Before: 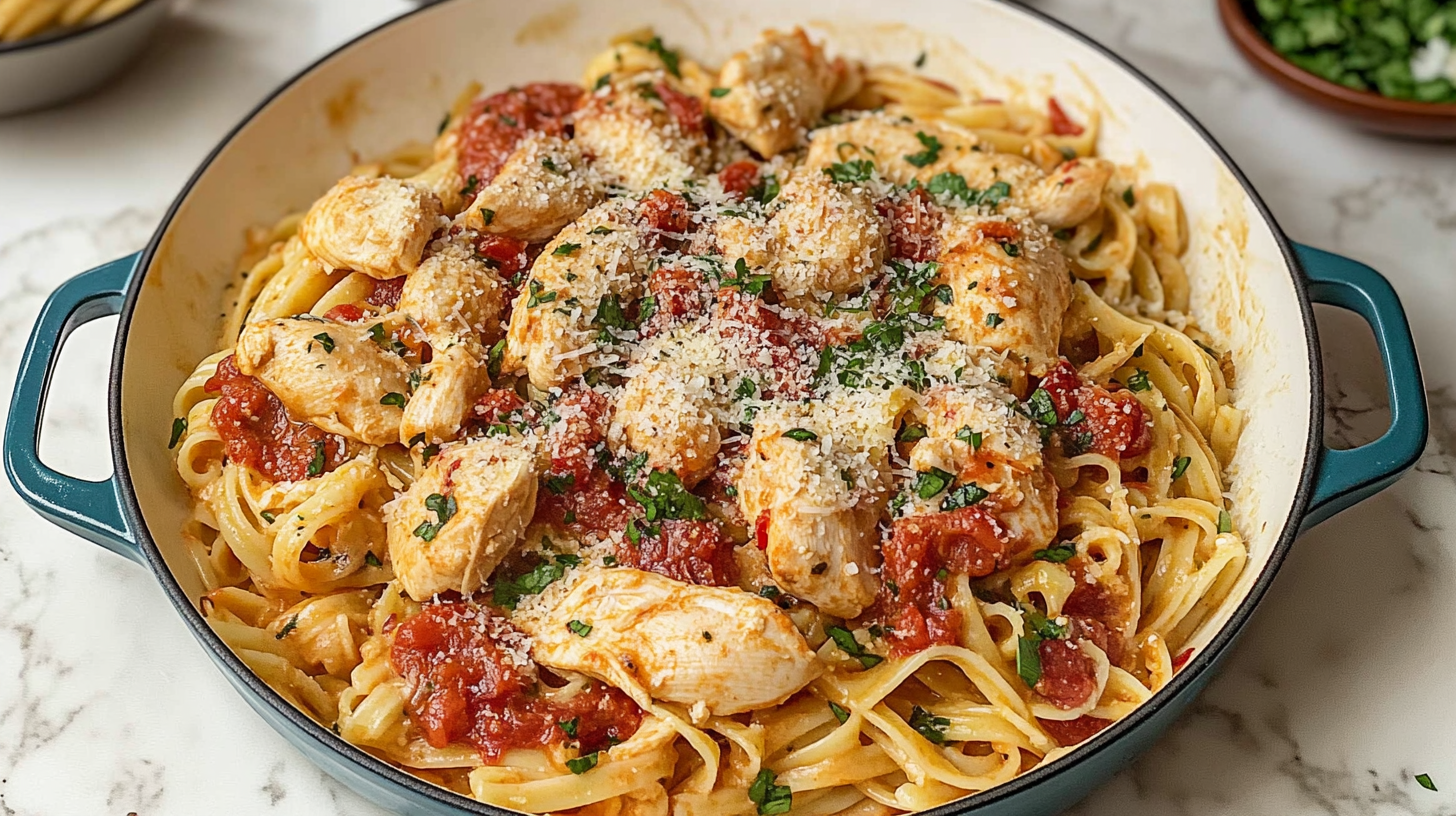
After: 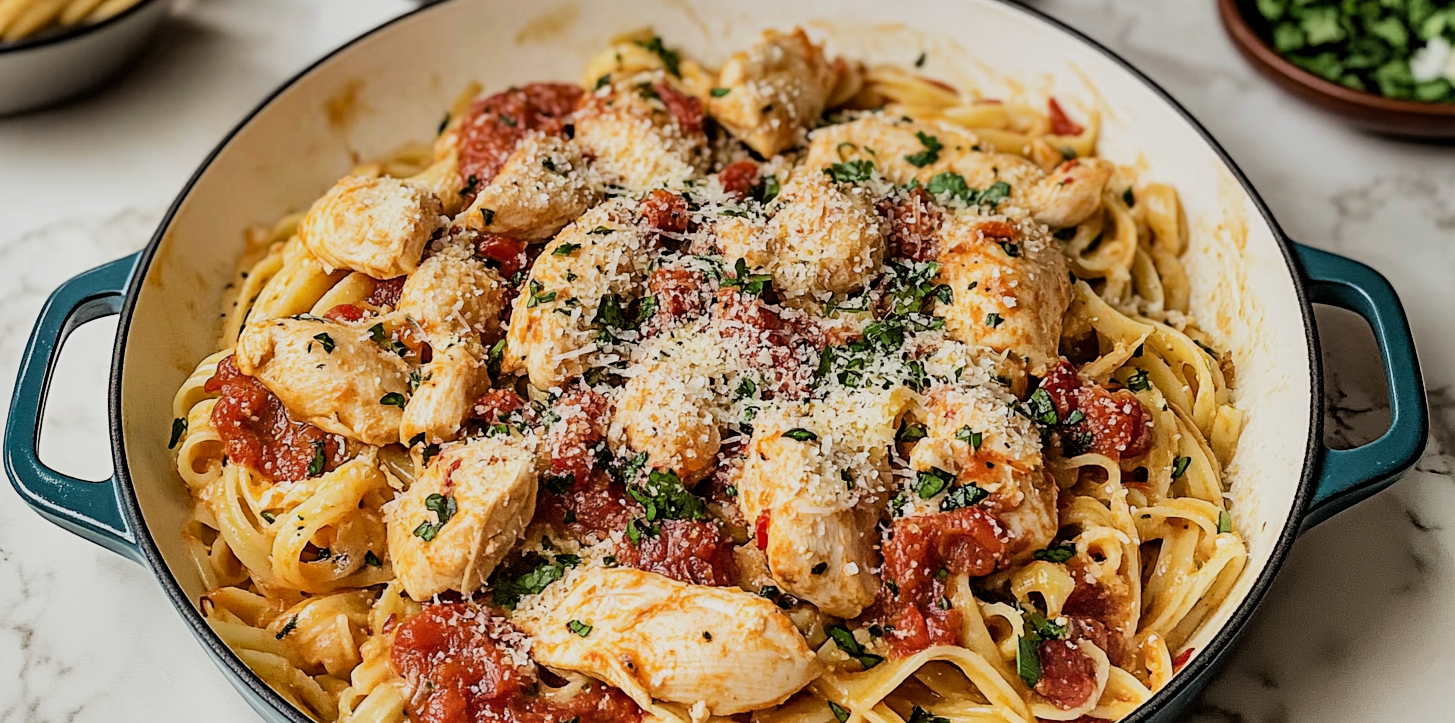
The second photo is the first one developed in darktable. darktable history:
filmic rgb: black relative exposure -5.14 EV, white relative exposure 3.99 EV, hardness 2.89, contrast 1.3, highlights saturation mix -28.98%
crop and rotate: top 0%, bottom 11.394%
shadows and highlights: white point adjustment 0.939, soften with gaussian
